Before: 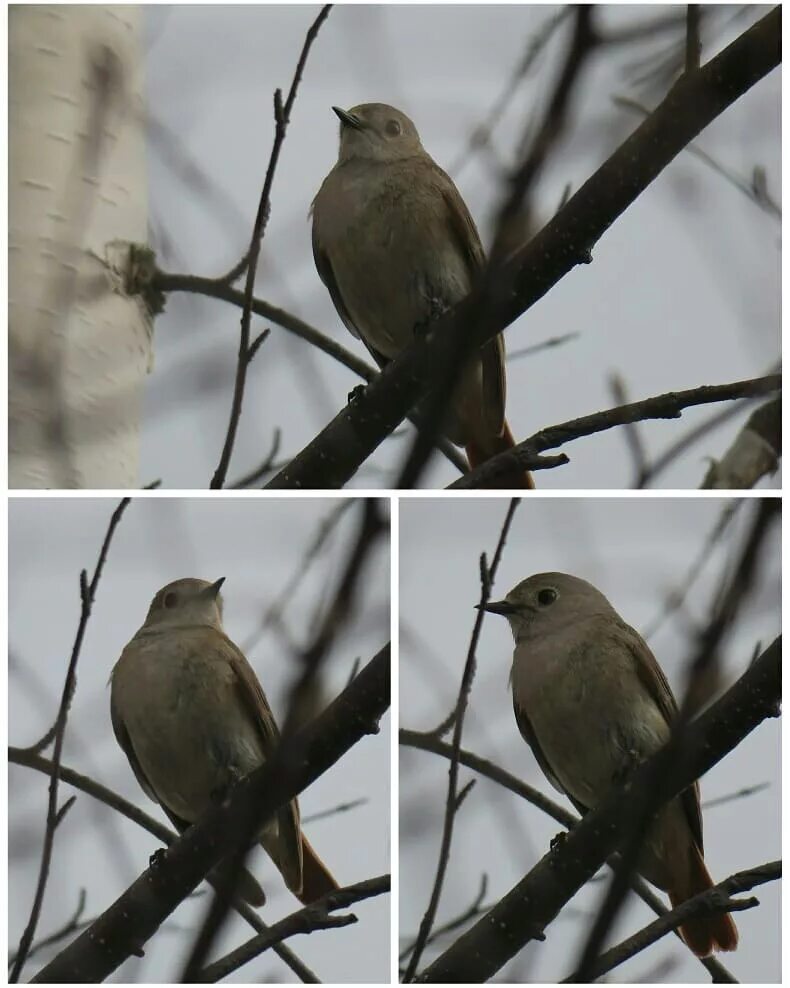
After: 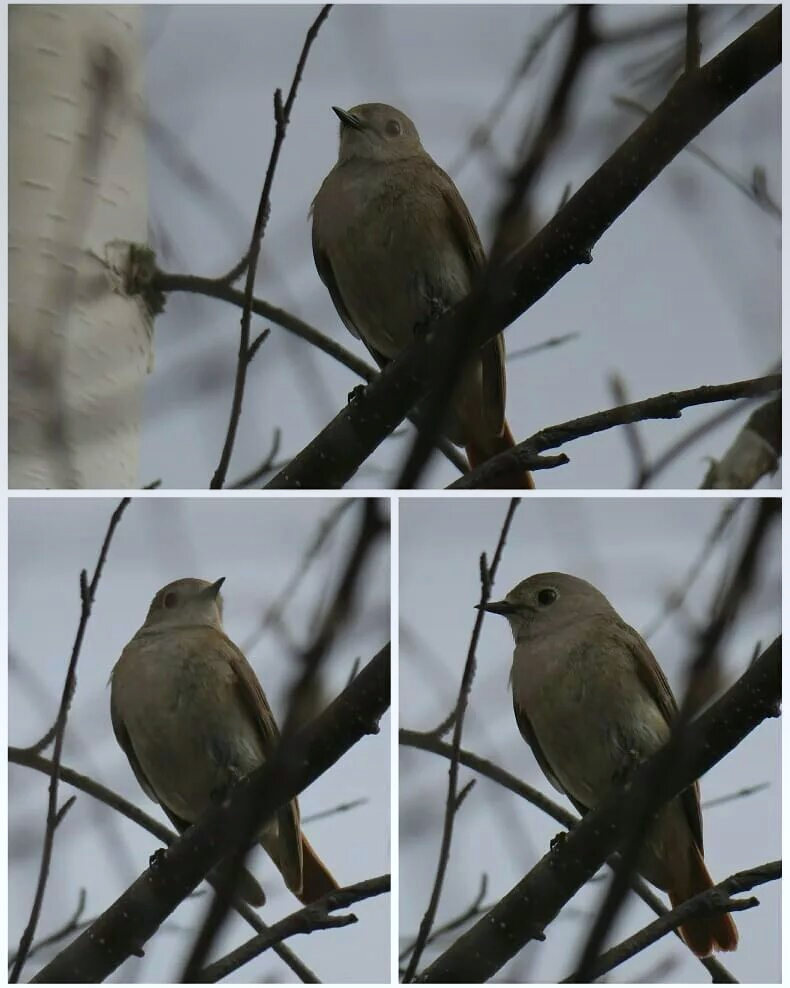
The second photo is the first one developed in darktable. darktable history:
color contrast: green-magenta contrast 1.1, blue-yellow contrast 1.1, unbound 0
graduated density: on, module defaults
white balance: red 0.98, blue 1.034
